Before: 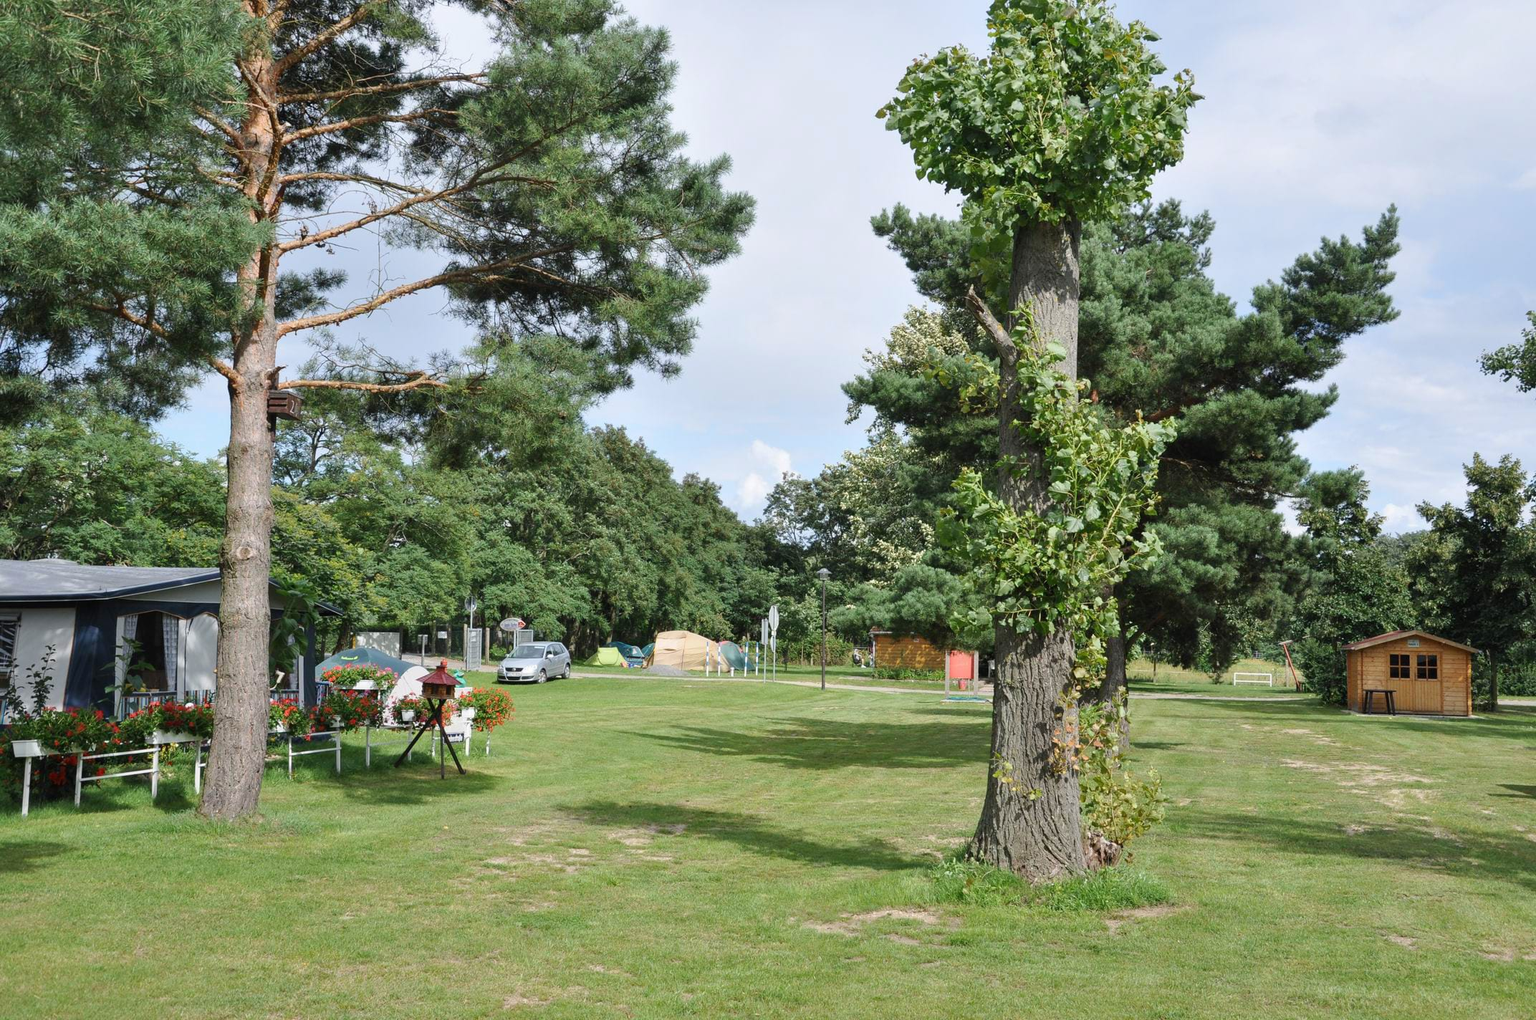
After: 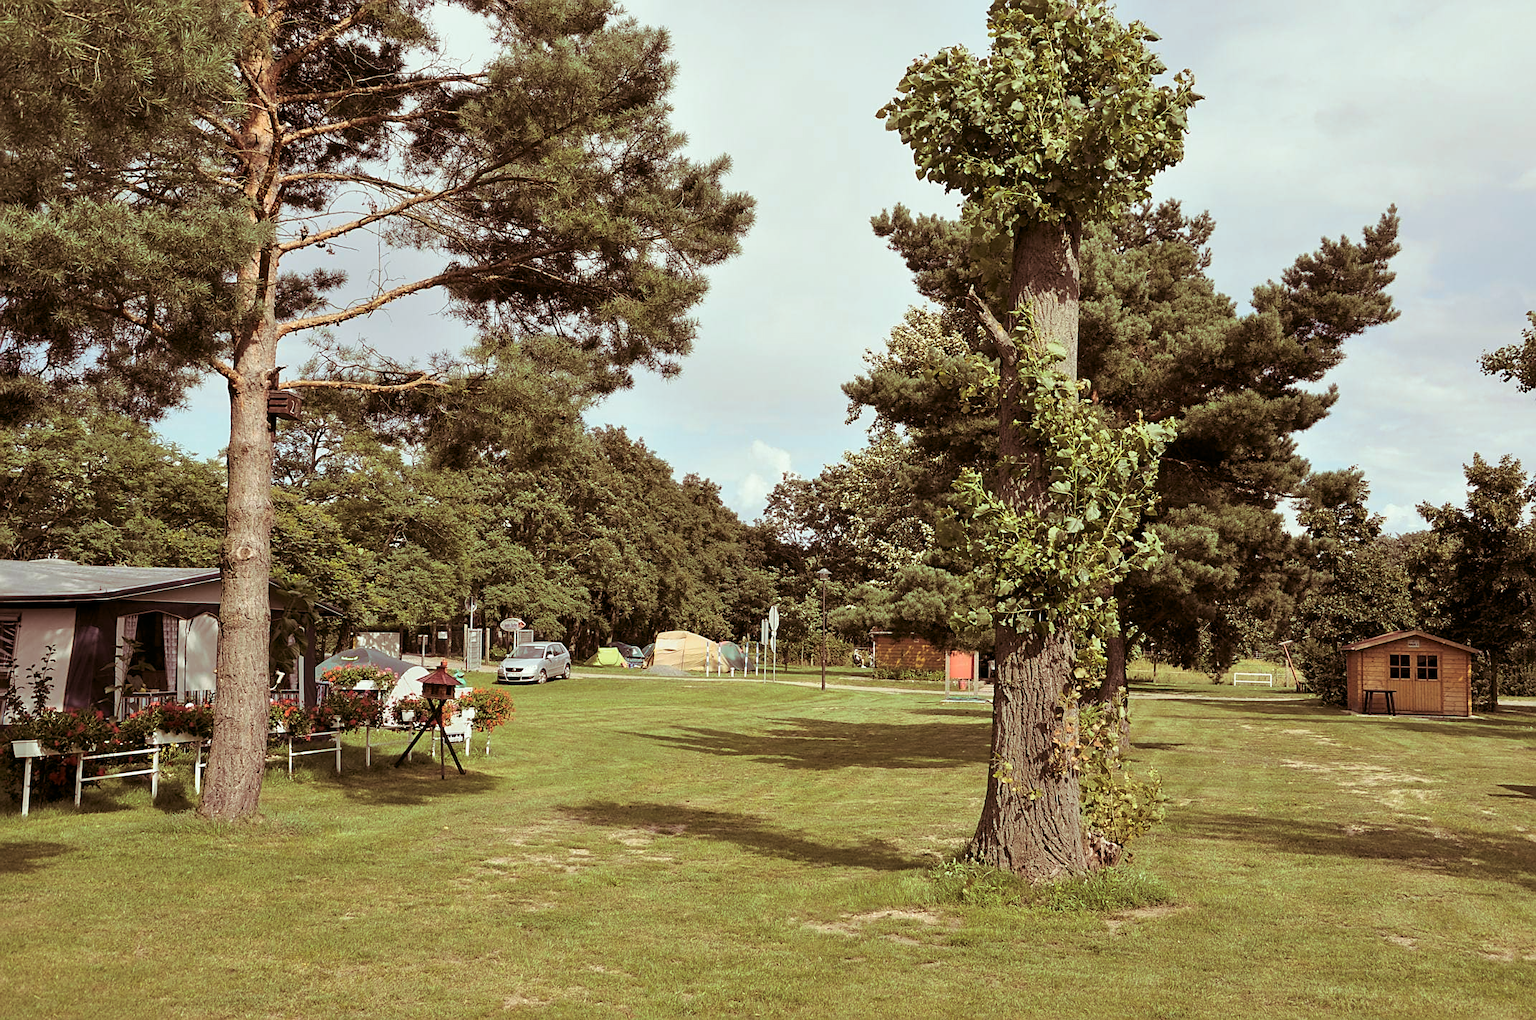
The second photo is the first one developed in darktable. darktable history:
sharpen: on, module defaults
color correction: highlights a* -1.43, highlights b* 10.12, shadows a* 0.395, shadows b* 19.35
split-toning: highlights › hue 180°
